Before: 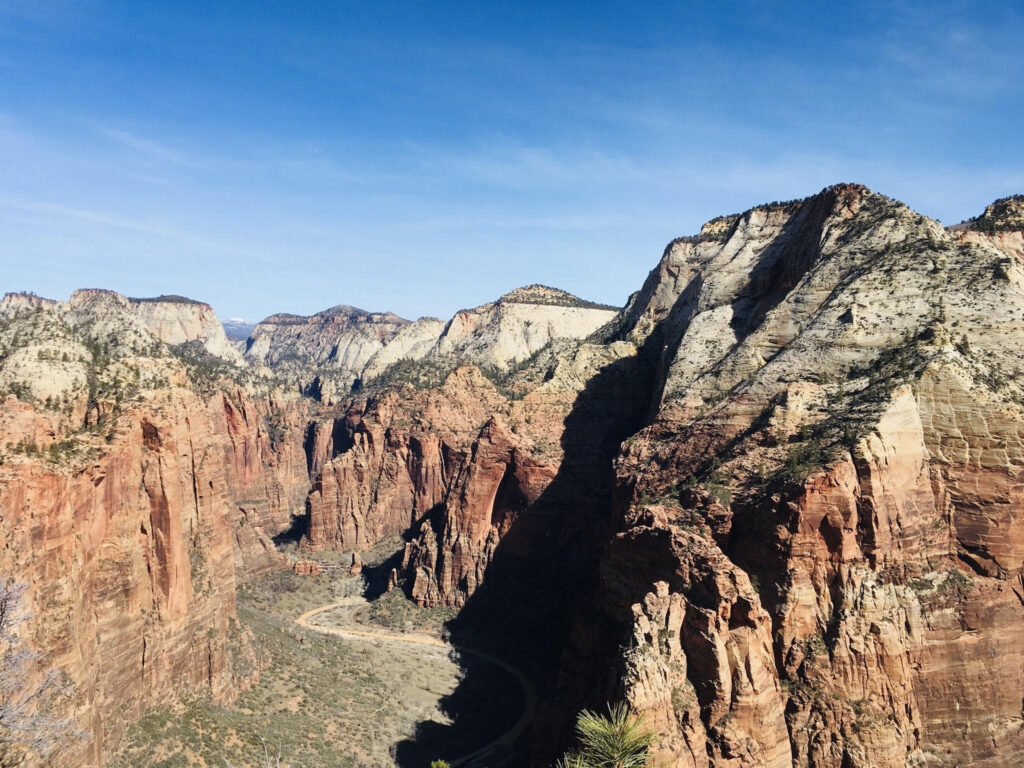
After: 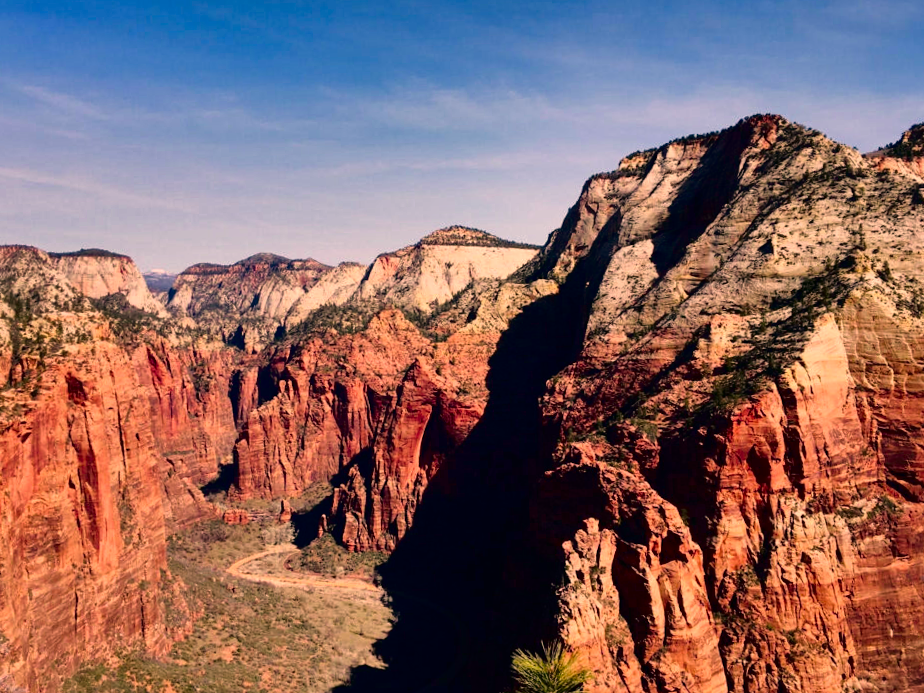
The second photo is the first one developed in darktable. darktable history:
crop and rotate: angle 1.96°, left 5.673%, top 5.673%
color correction: highlights a* 21.88, highlights b* 22.25
contrast brightness saturation: contrast 0.12, brightness -0.12, saturation 0.2
tone curve: curves: ch0 [(0, 0) (0.106, 0.041) (0.256, 0.197) (0.37, 0.336) (0.513, 0.481) (0.667, 0.629) (1, 1)]; ch1 [(0, 0) (0.502, 0.505) (0.553, 0.577) (1, 1)]; ch2 [(0, 0) (0.5, 0.495) (0.56, 0.544) (1, 1)], color space Lab, independent channels, preserve colors none
shadows and highlights: shadows 20.91, highlights -82.73, soften with gaussian
